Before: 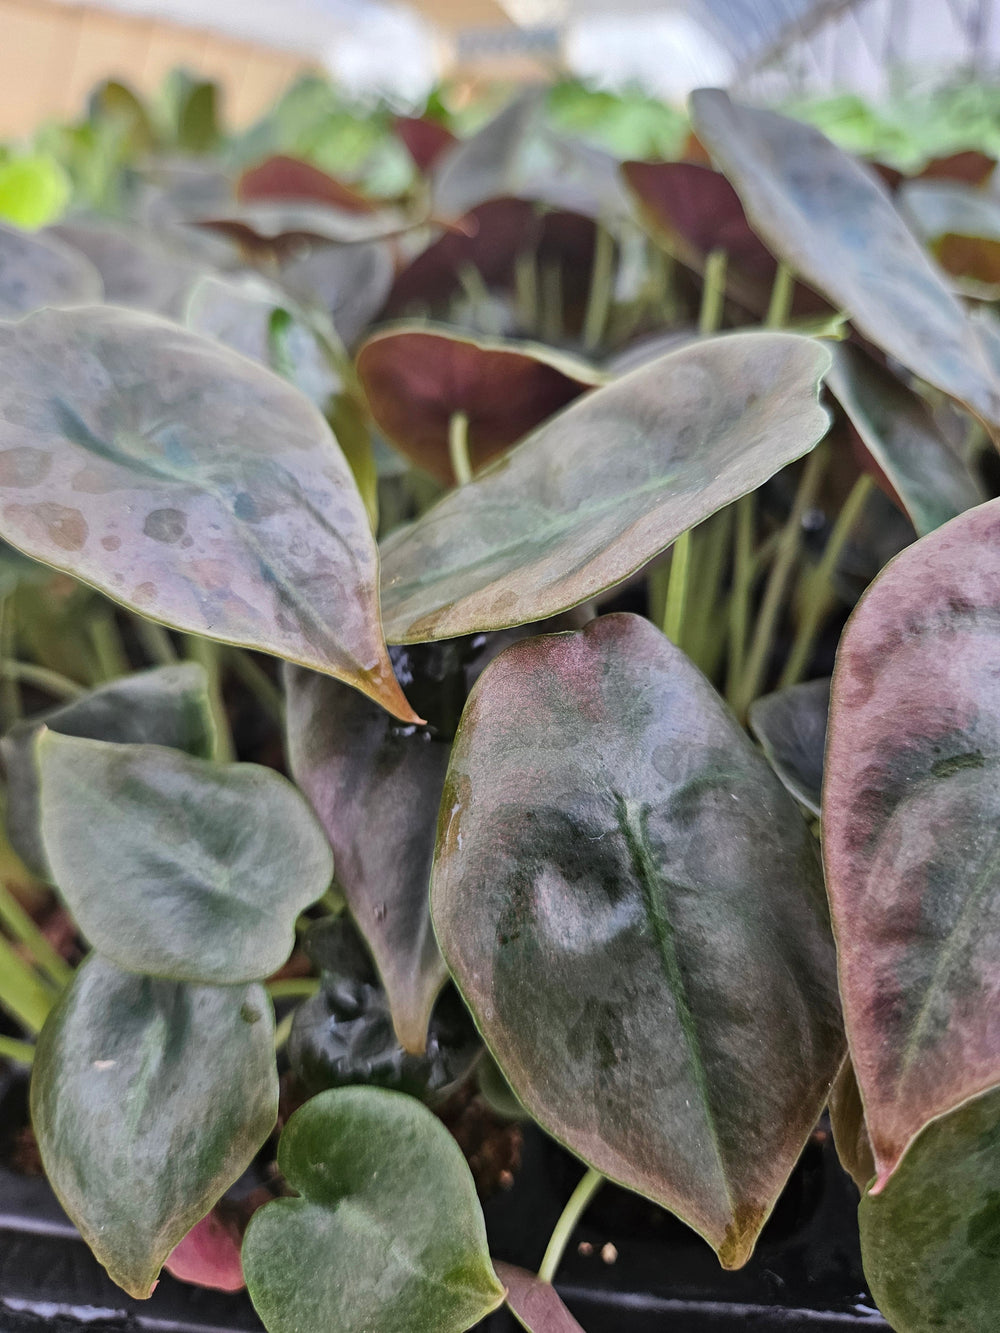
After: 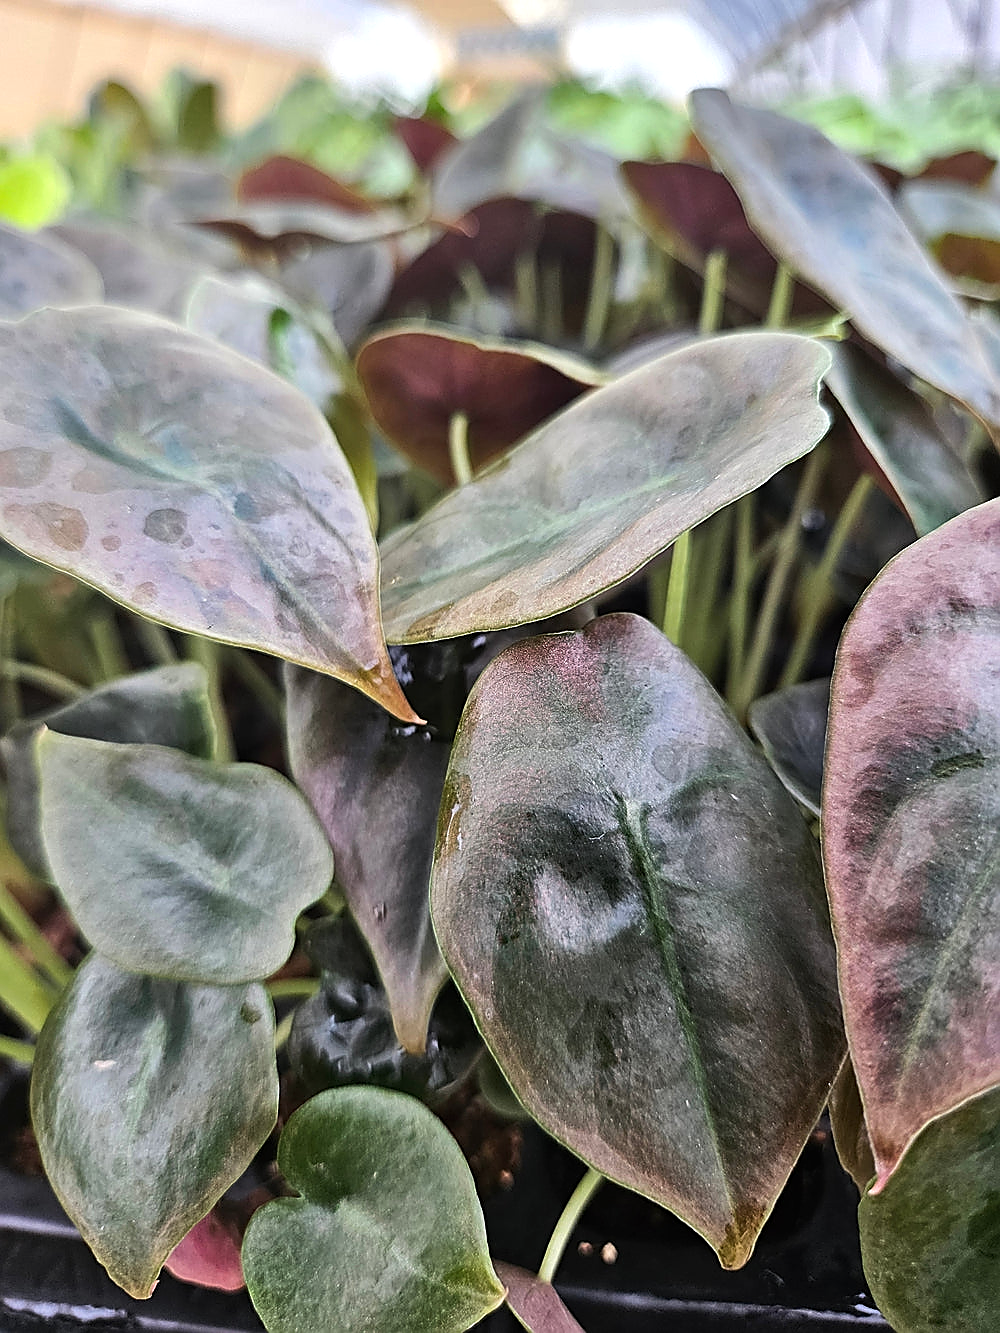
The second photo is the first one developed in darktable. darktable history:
sharpen: radius 1.4, amount 1.25, threshold 0.7
tone equalizer: -8 EV -0.417 EV, -7 EV -0.389 EV, -6 EV -0.333 EV, -5 EV -0.222 EV, -3 EV 0.222 EV, -2 EV 0.333 EV, -1 EV 0.389 EV, +0 EV 0.417 EV, edges refinement/feathering 500, mask exposure compensation -1.57 EV, preserve details no
